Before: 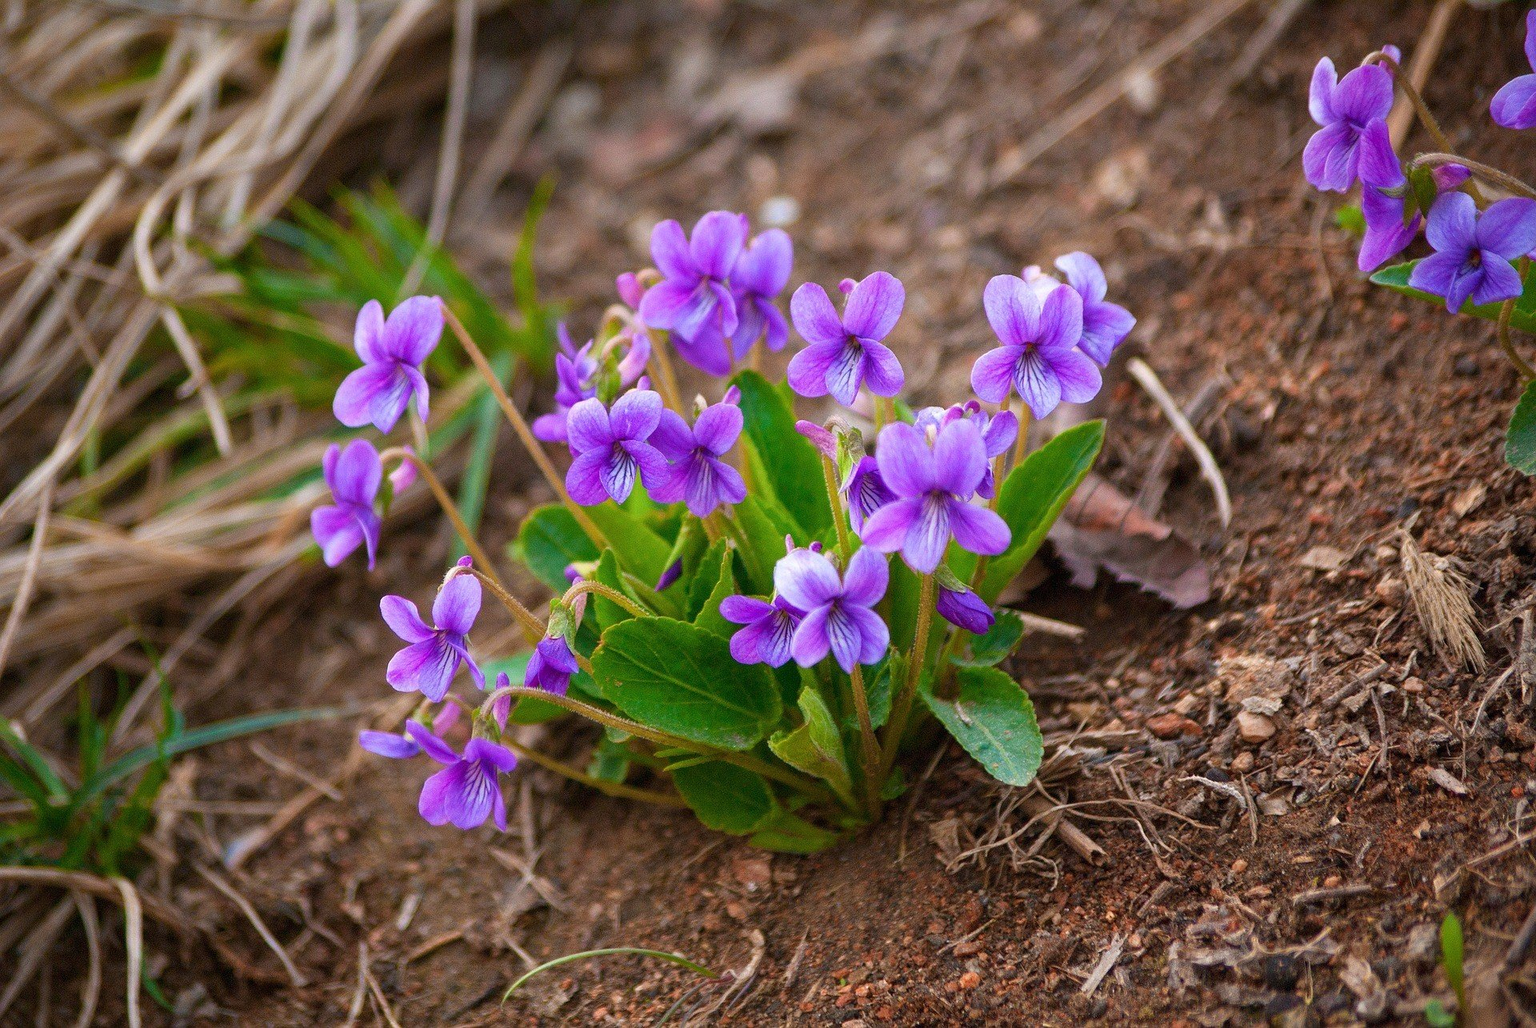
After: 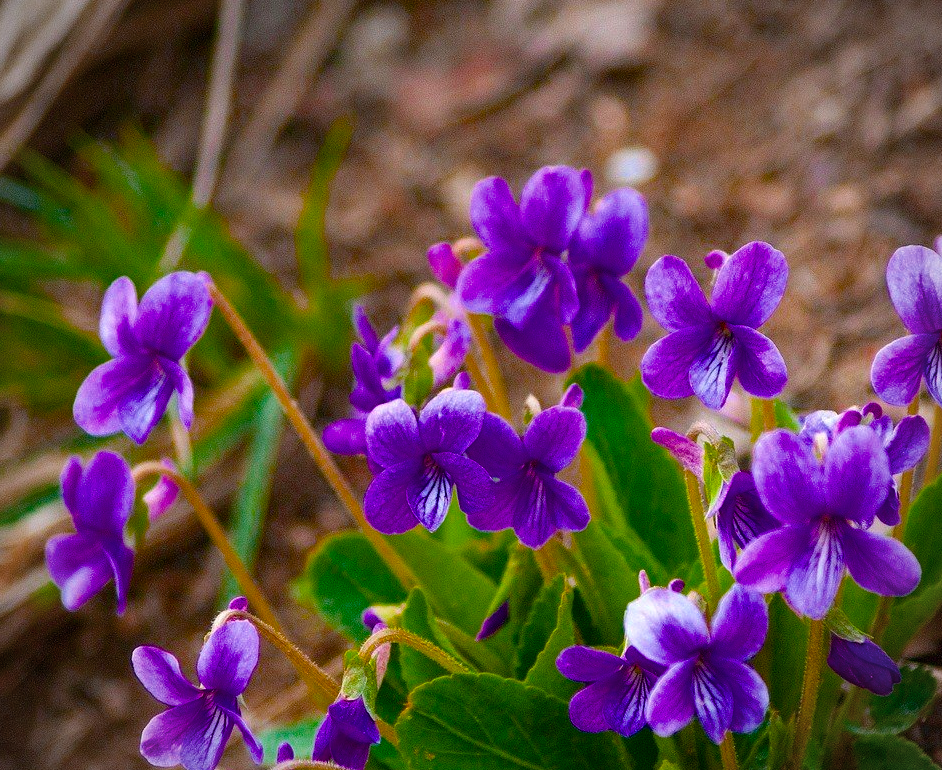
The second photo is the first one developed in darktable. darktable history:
color balance rgb: perceptual saturation grading › global saturation 29.894%, global vibrance 15.764%, saturation formula JzAzBz (2021)
vignetting: fall-off radius 60.88%
crop: left 17.913%, top 7.702%, right 32.998%, bottom 32.31%
